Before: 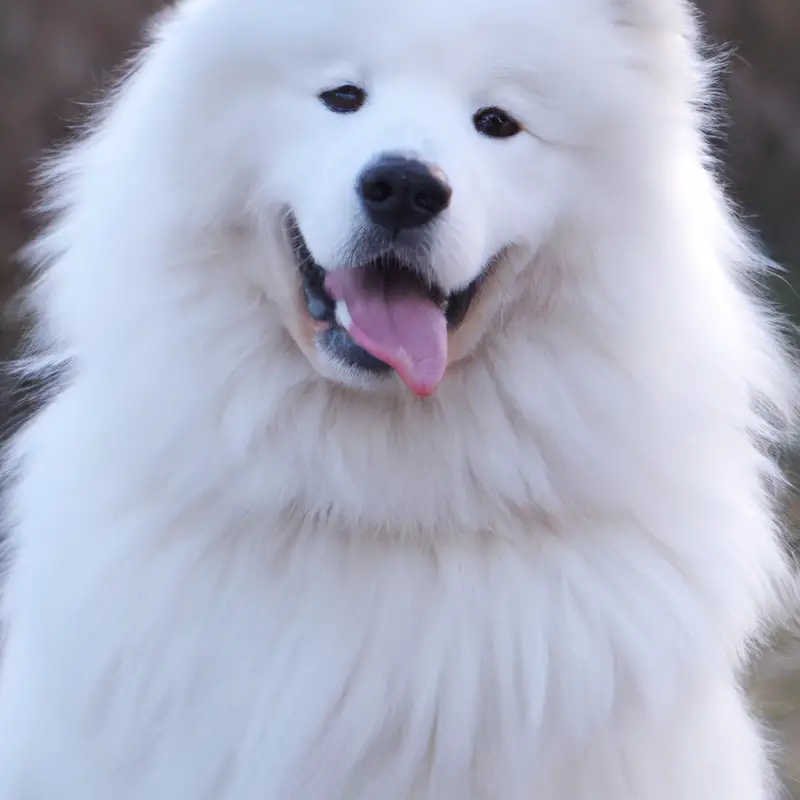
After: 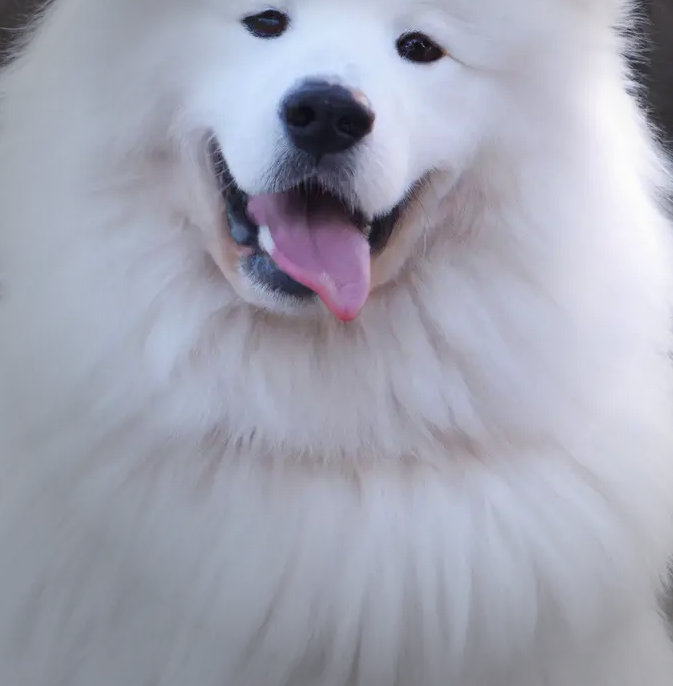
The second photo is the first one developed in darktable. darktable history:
exposure: exposure -0.047 EV, compensate highlight preservation false
vignetting: fall-off start 71.59%, center (0.216, -0.228)
crop and rotate: left 9.661%, top 9.465%, right 6.136%, bottom 4.772%
